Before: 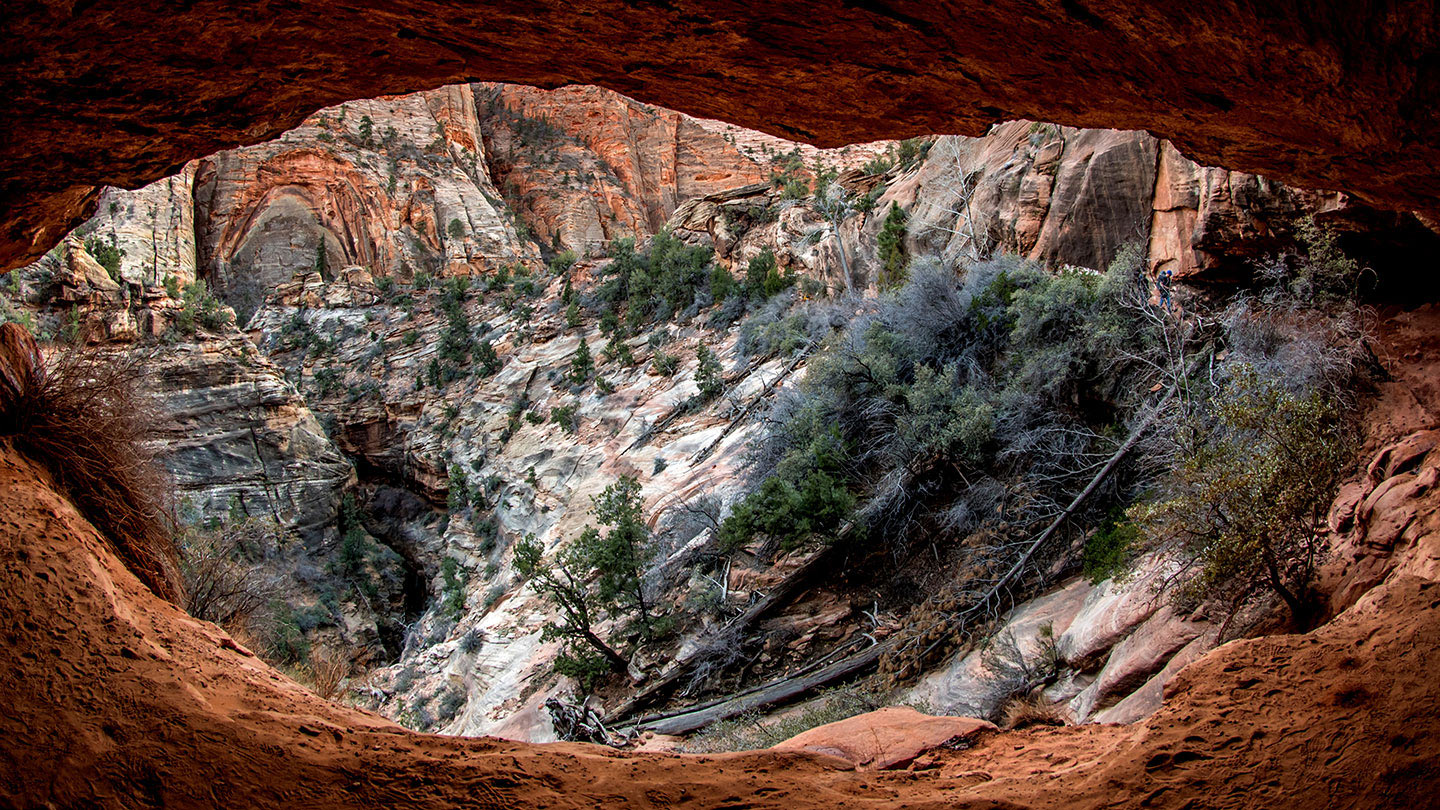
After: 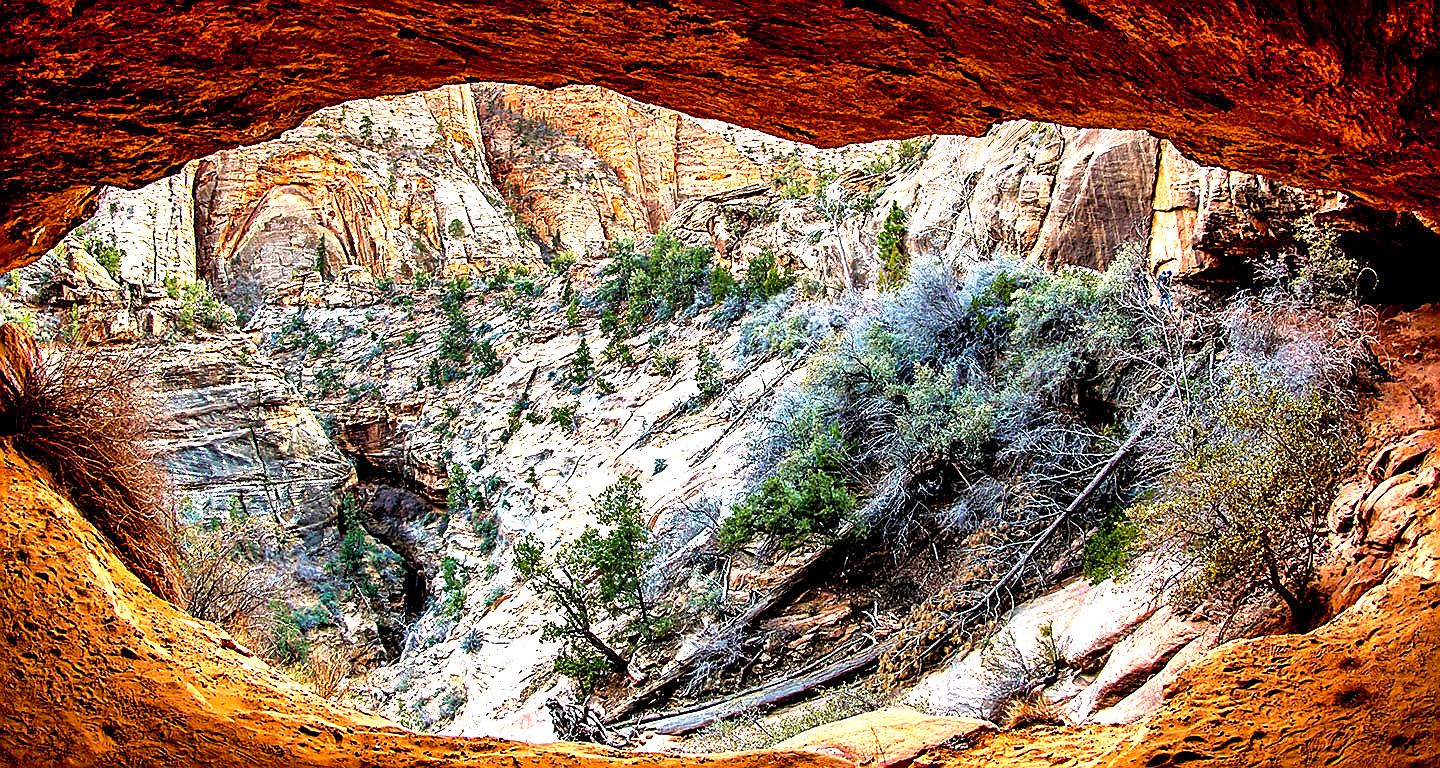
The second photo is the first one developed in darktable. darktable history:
velvia: on, module defaults
exposure: black level correction 0.001, exposure 1.801 EV, compensate highlight preservation false
sharpen: radius 1.36, amount 1.258, threshold 0.831
crop and rotate: top 0.002%, bottom 5.072%
color balance rgb: linear chroma grading › global chroma 14.781%, perceptual saturation grading › global saturation 19.42%
shadows and highlights: soften with gaussian
